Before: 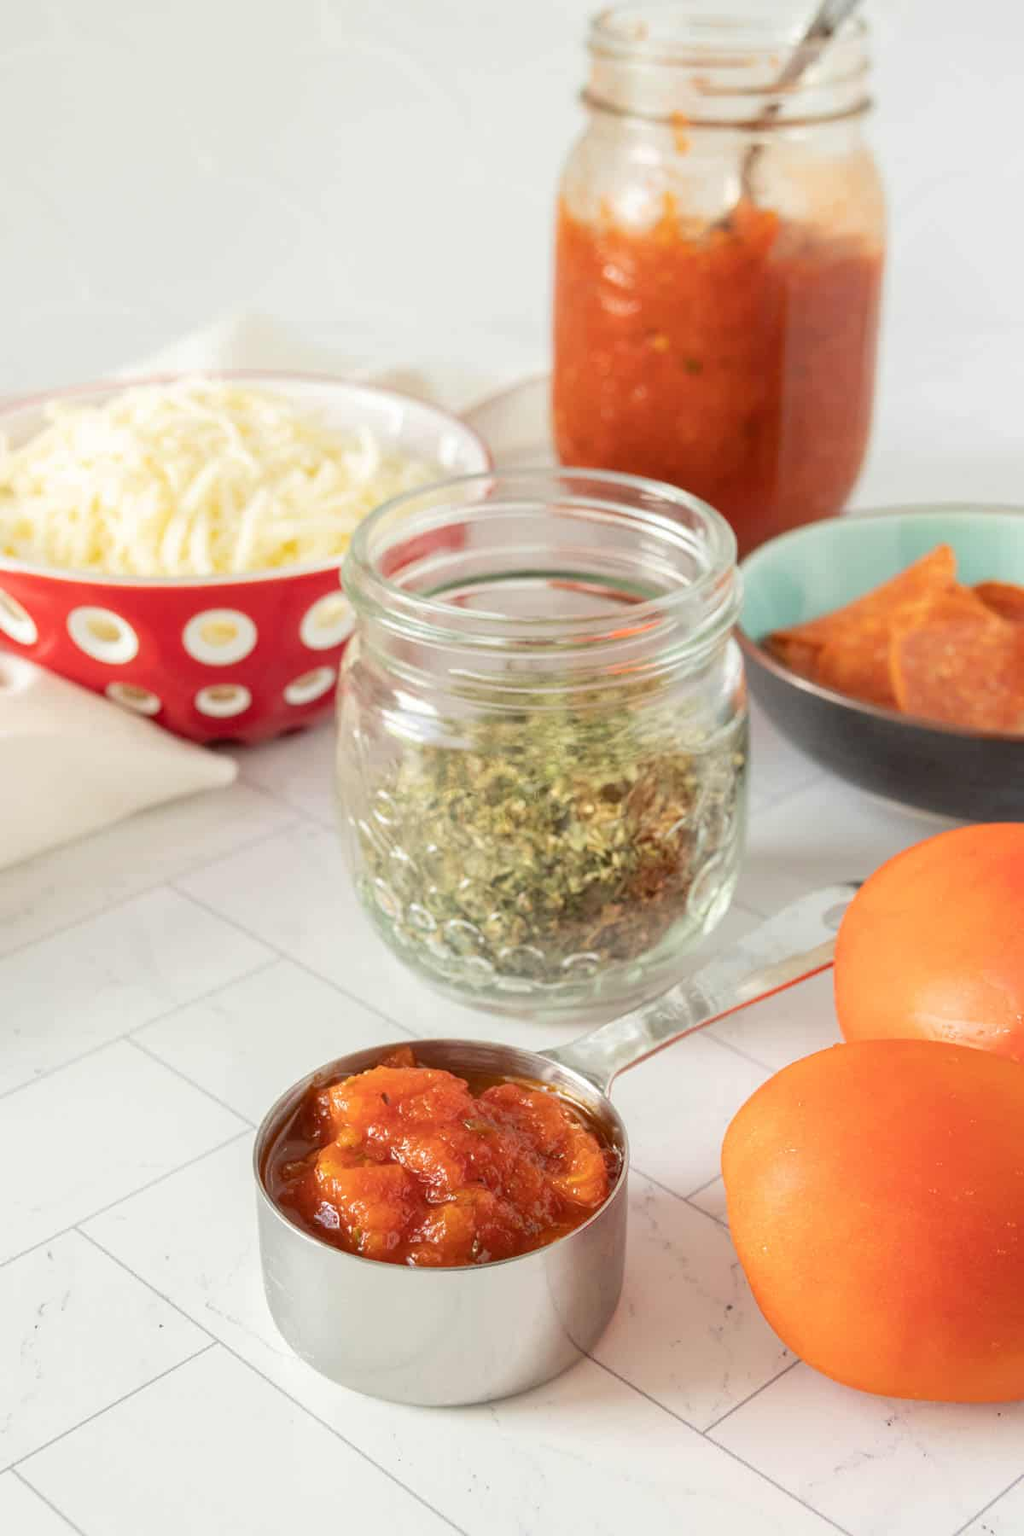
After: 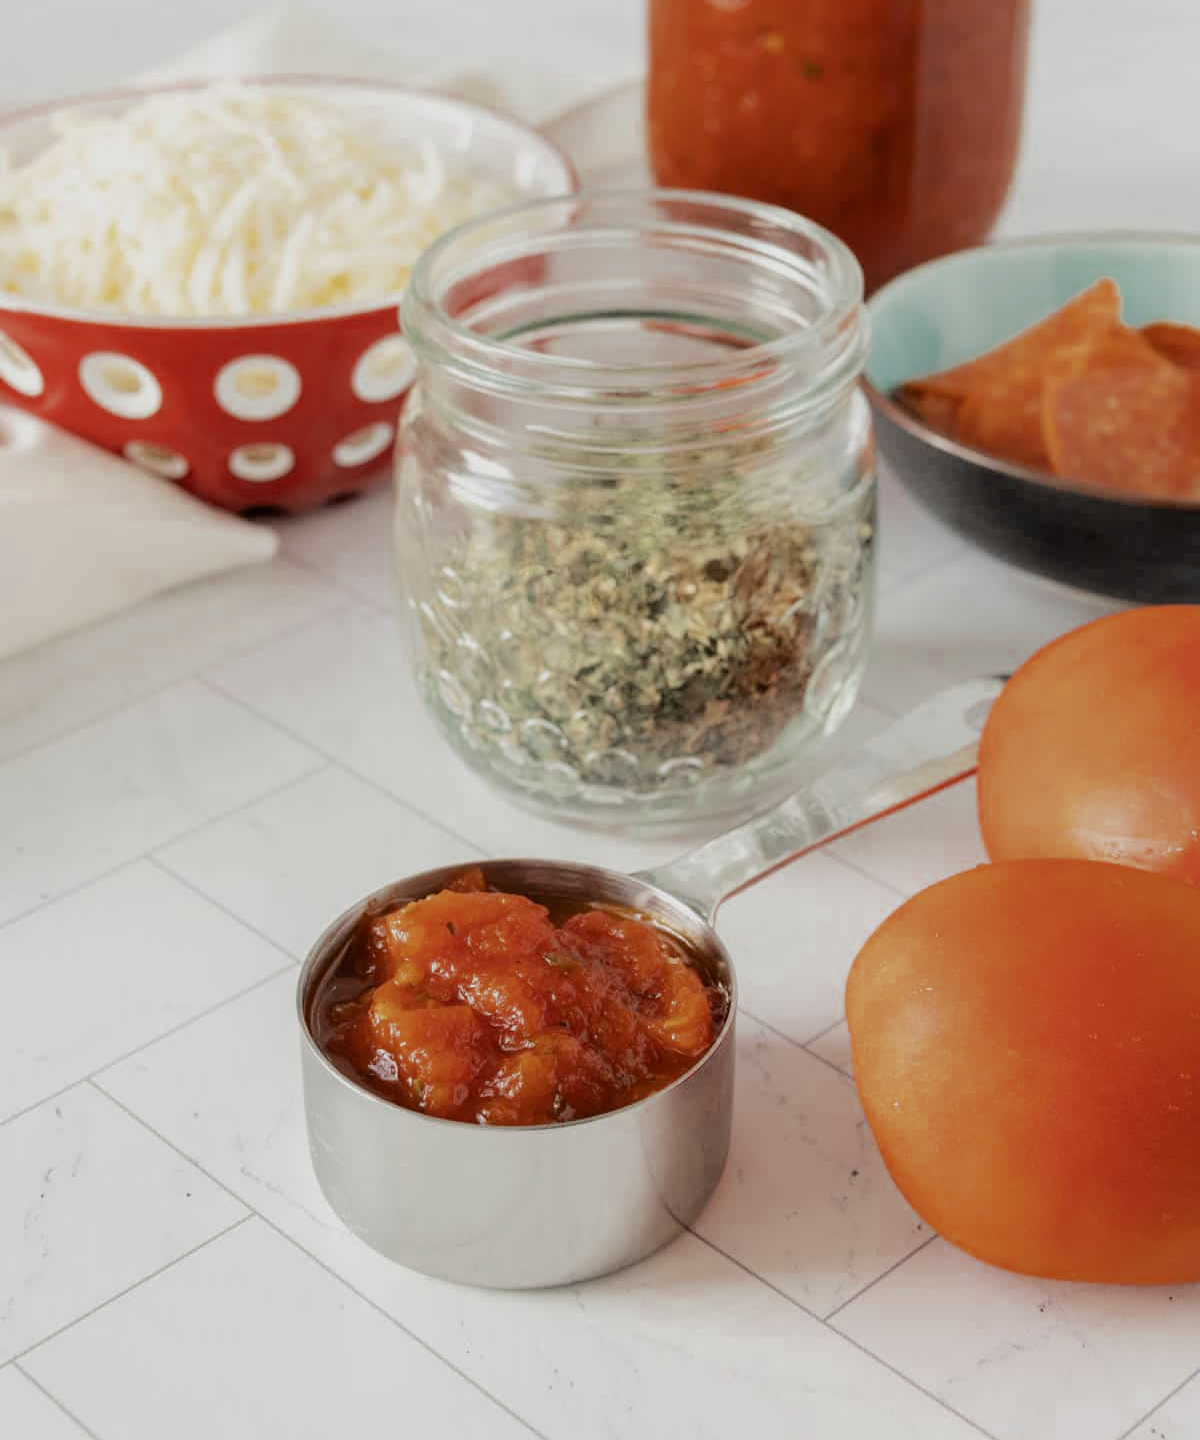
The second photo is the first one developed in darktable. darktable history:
filmic rgb: black relative exposure -5 EV, hardness 2.88, contrast 1.3, highlights saturation mix -10%
rgb curve: curves: ch0 [(0, 0) (0.175, 0.154) (0.785, 0.663) (1, 1)]
crop and rotate: top 19.998%
color zones: curves: ch0 [(0, 0.5) (0.125, 0.4) (0.25, 0.5) (0.375, 0.4) (0.5, 0.4) (0.625, 0.6) (0.75, 0.6) (0.875, 0.5)]; ch1 [(0, 0.35) (0.125, 0.45) (0.25, 0.35) (0.375, 0.35) (0.5, 0.35) (0.625, 0.35) (0.75, 0.45) (0.875, 0.35)]; ch2 [(0, 0.6) (0.125, 0.5) (0.25, 0.5) (0.375, 0.6) (0.5, 0.6) (0.625, 0.5) (0.75, 0.5) (0.875, 0.5)]
